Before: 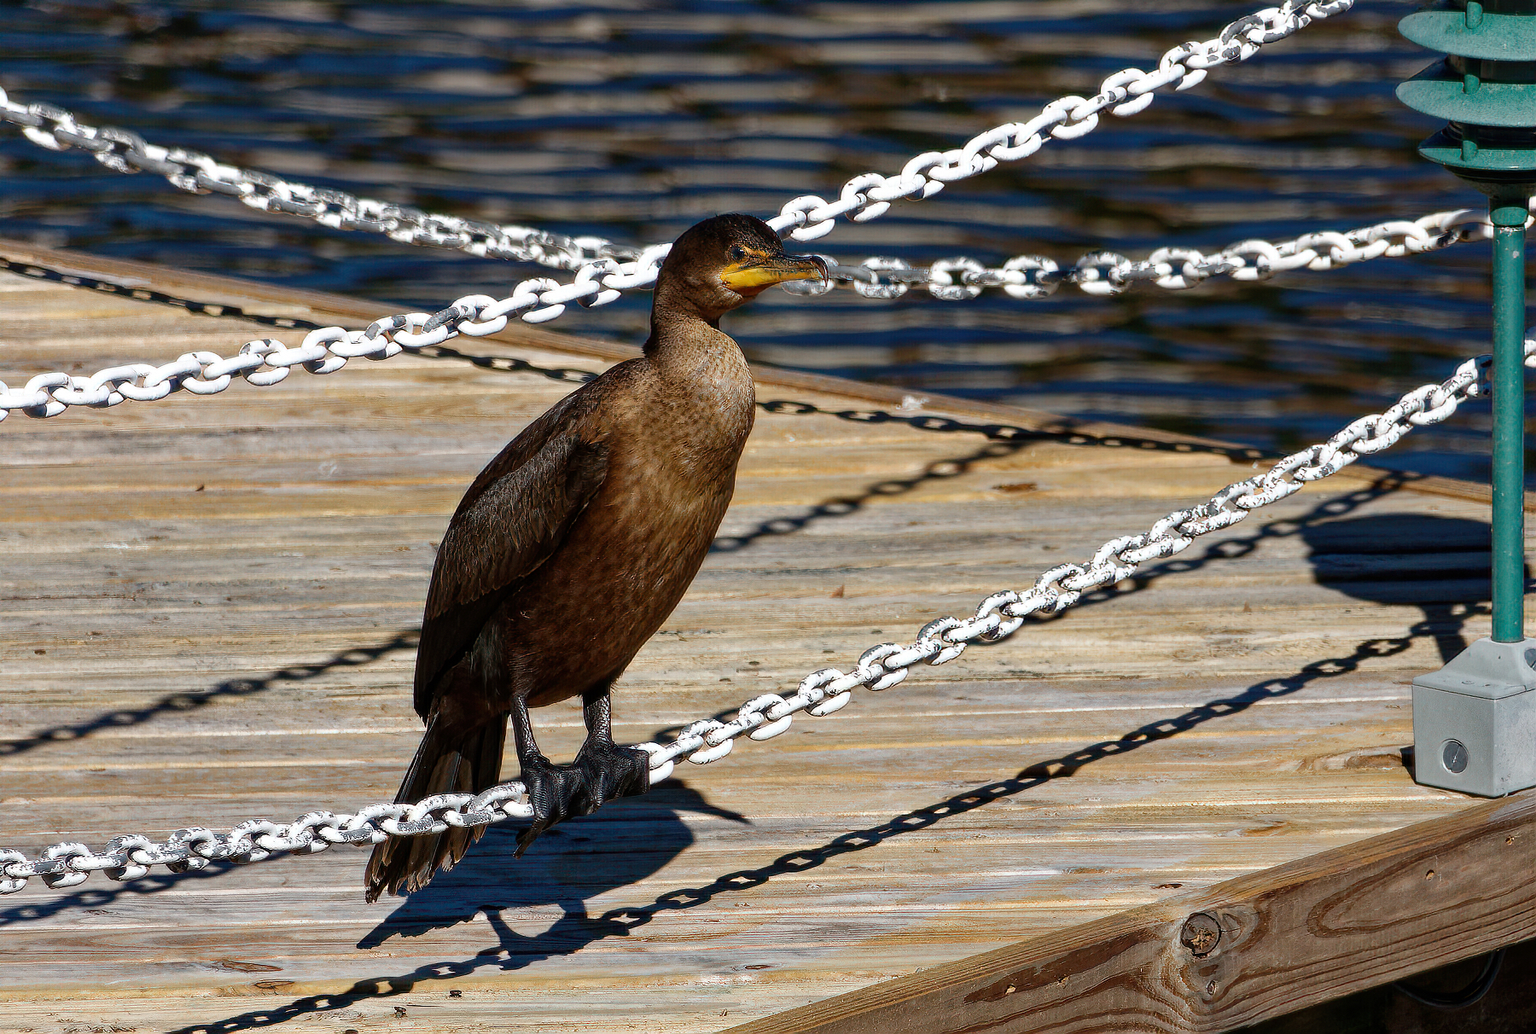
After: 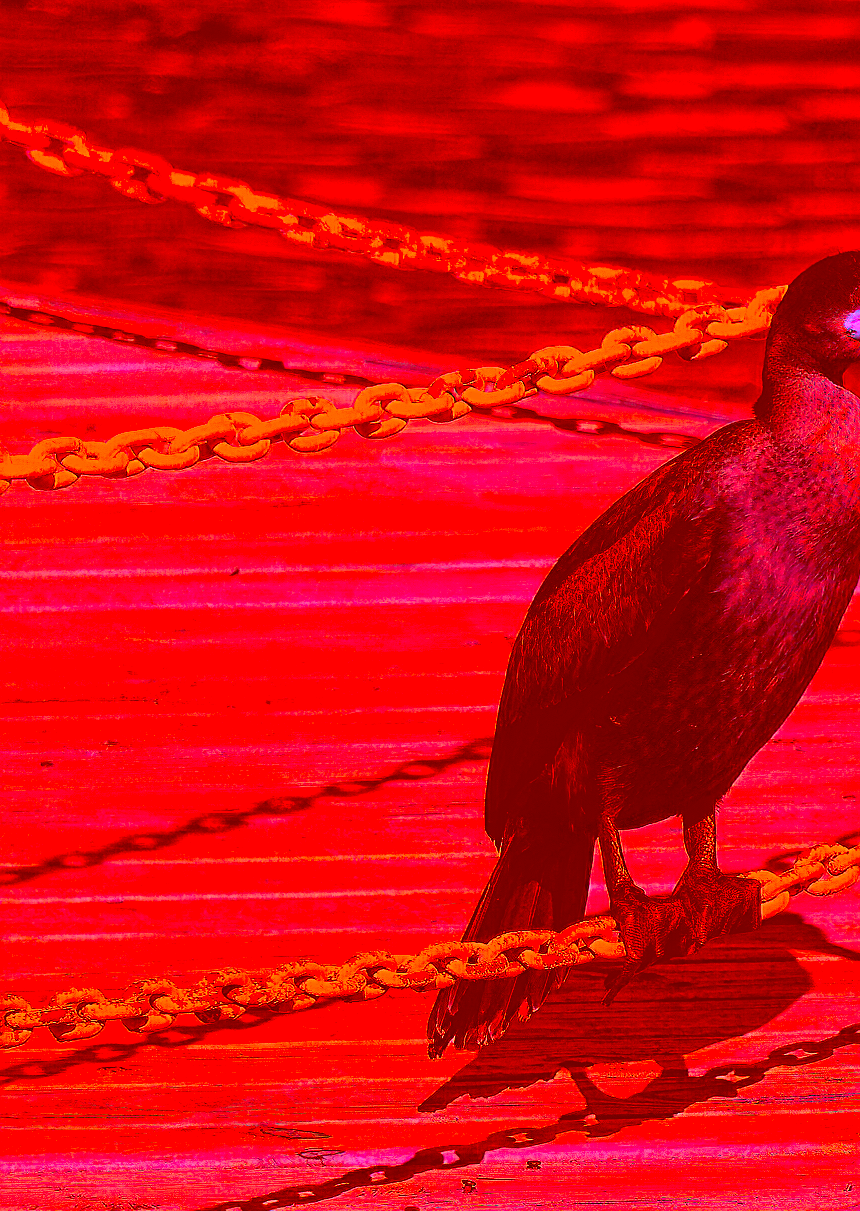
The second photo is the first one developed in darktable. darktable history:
color correction: highlights a* -39.56, highlights b* -39.93, shadows a* -39.27, shadows b* -39.81, saturation -2.98
crop and rotate: left 0.022%, top 0%, right 52.148%
sharpen: on, module defaults
